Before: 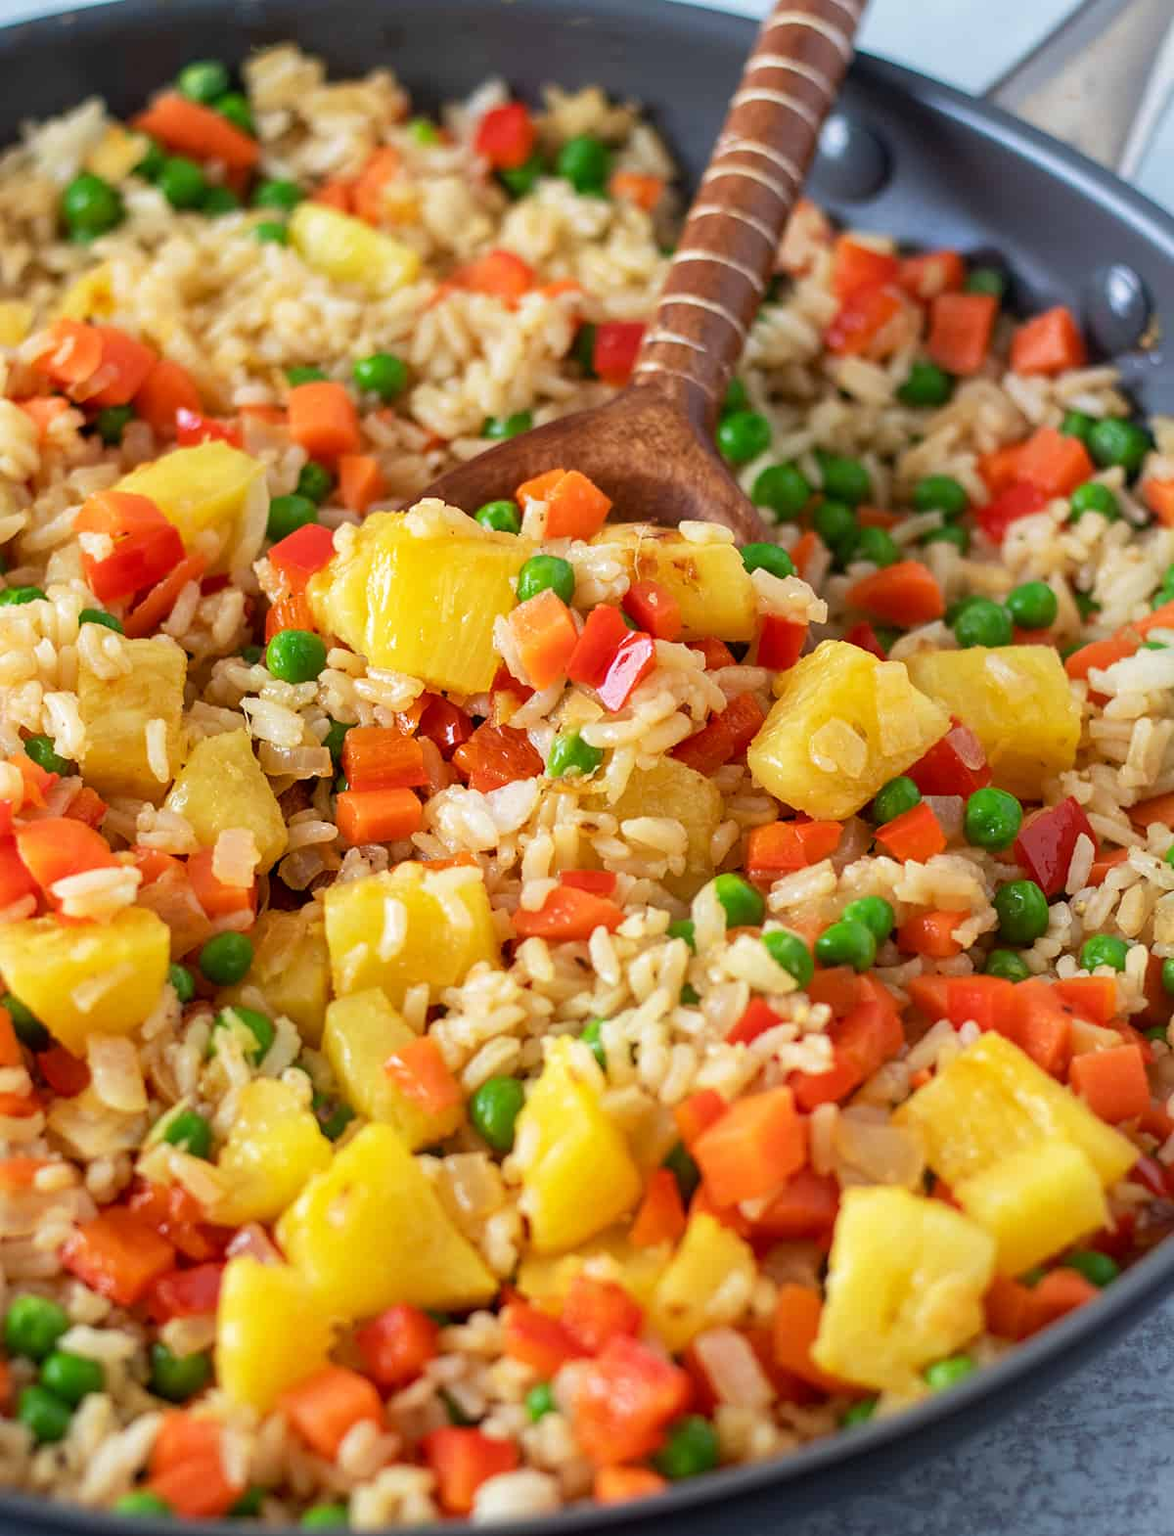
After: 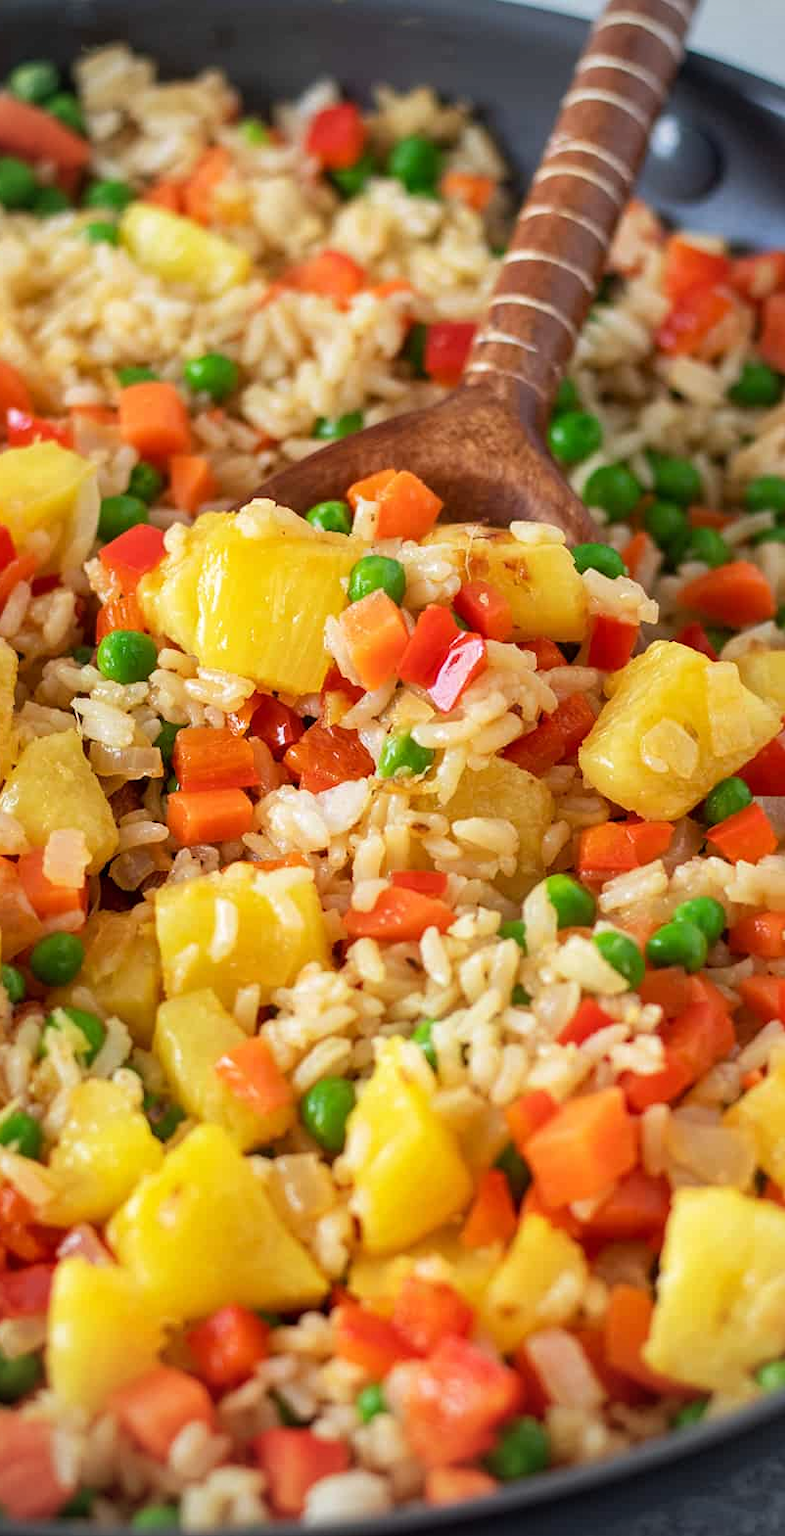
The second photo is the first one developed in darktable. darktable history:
crop and rotate: left 14.442%, right 18.712%
exposure: compensate exposure bias true, compensate highlight preservation false
vignetting: on, module defaults
